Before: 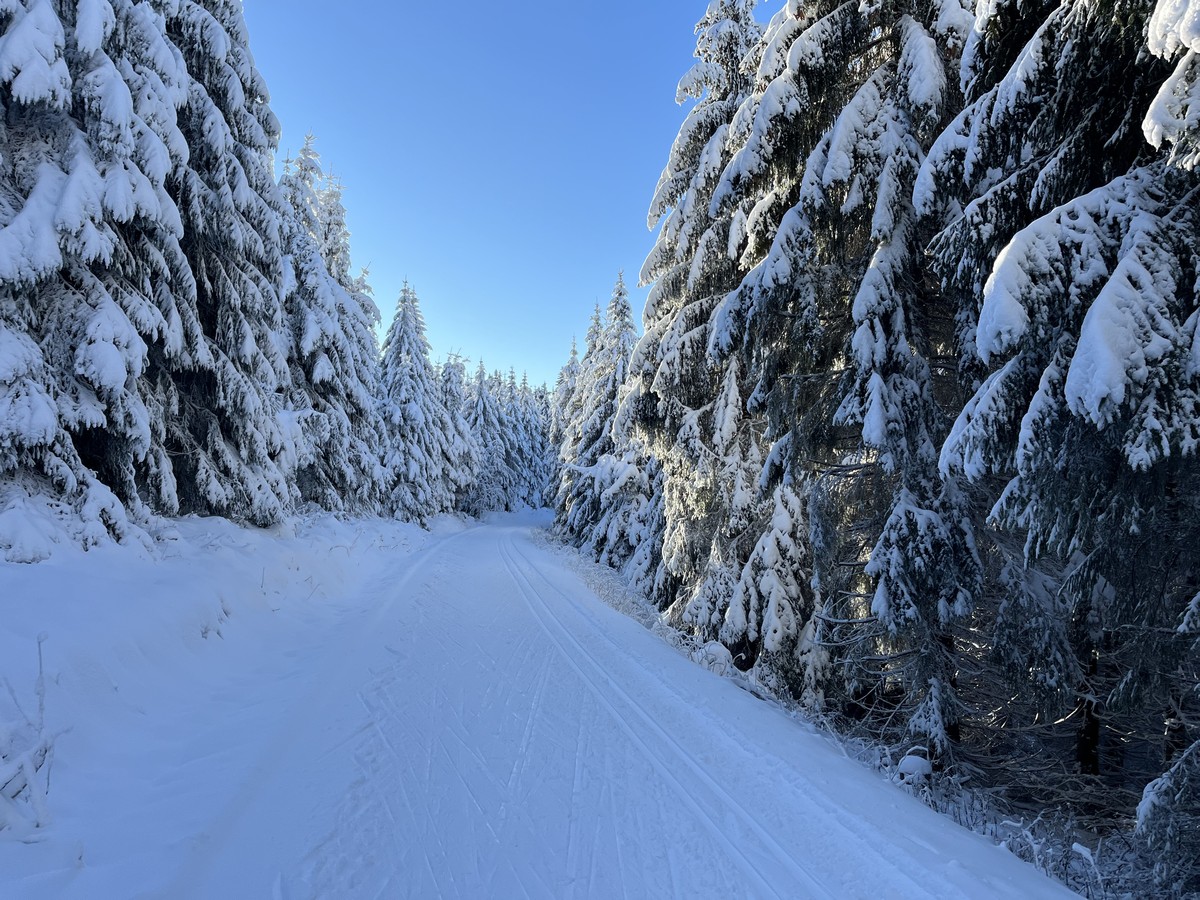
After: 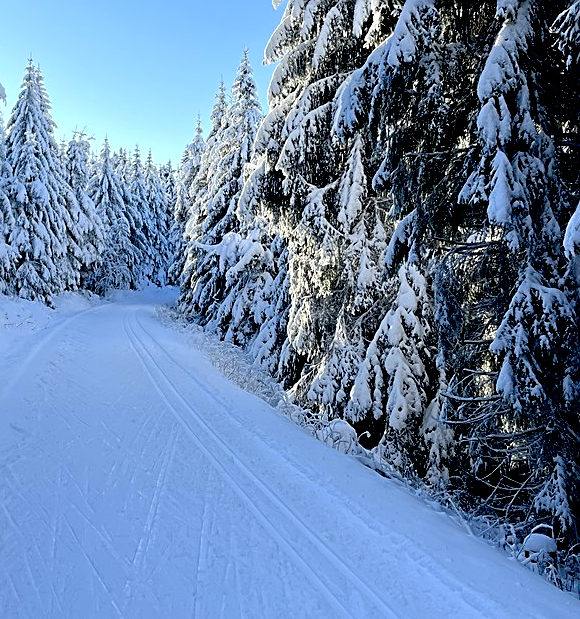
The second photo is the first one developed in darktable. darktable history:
exposure: black level correction 0.031, exposure 0.309 EV, compensate highlight preservation false
crop: left 31.309%, top 24.774%, right 20.35%, bottom 6.419%
sharpen: on, module defaults
